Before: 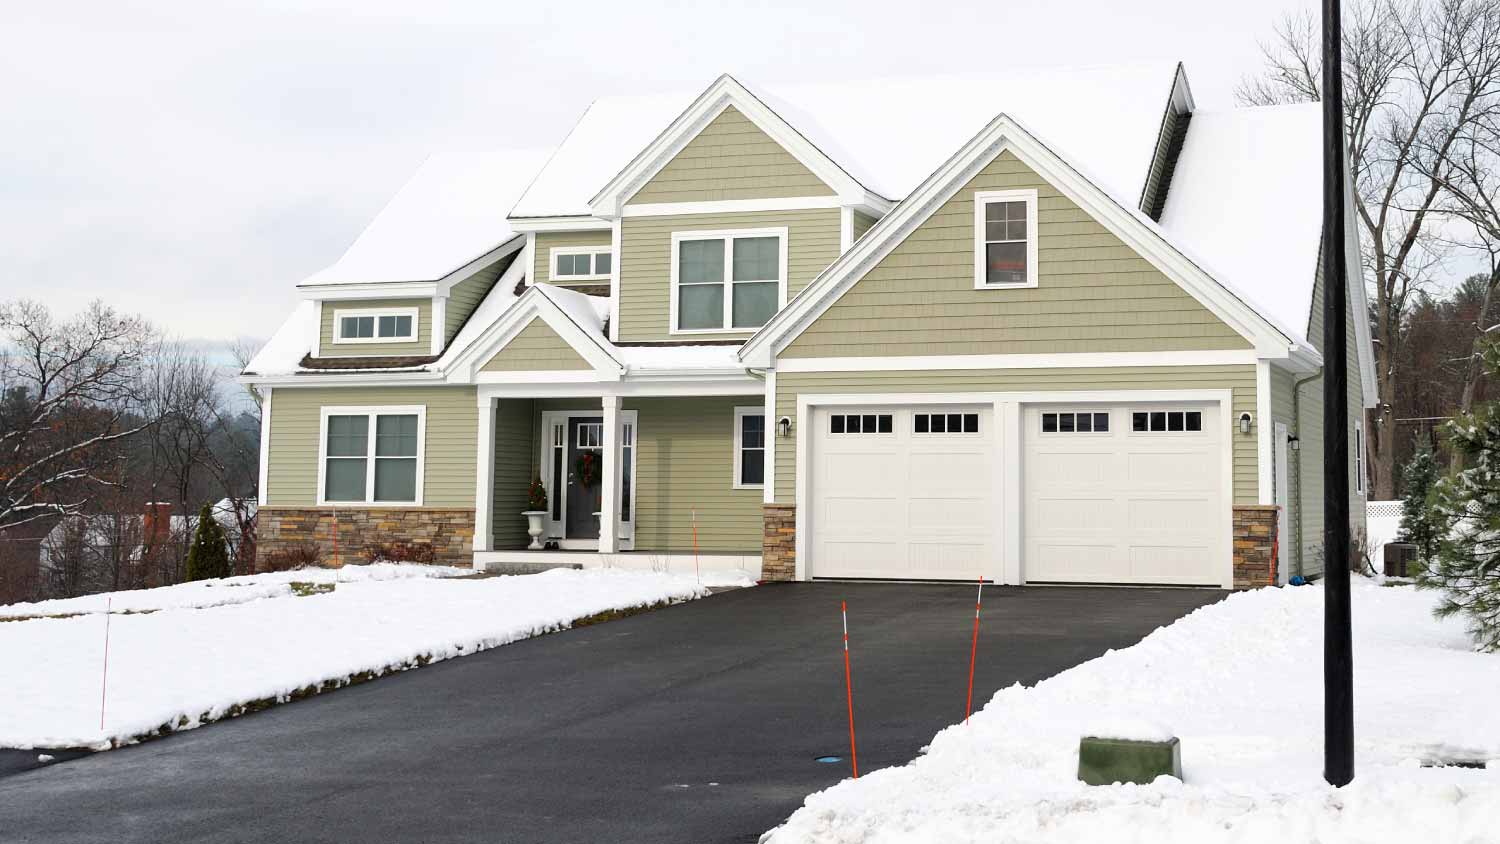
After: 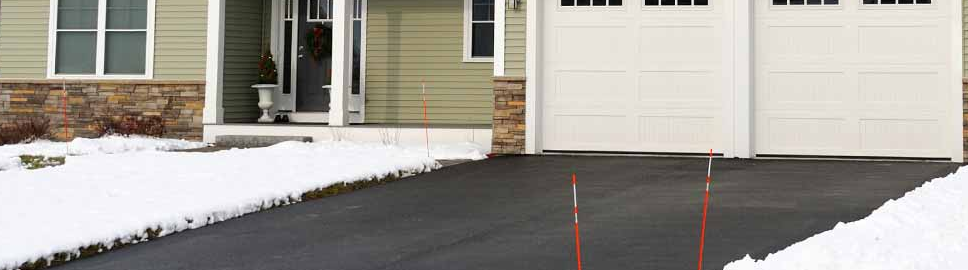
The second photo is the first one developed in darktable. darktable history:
crop: left 18.066%, top 50.664%, right 17.396%, bottom 16.855%
